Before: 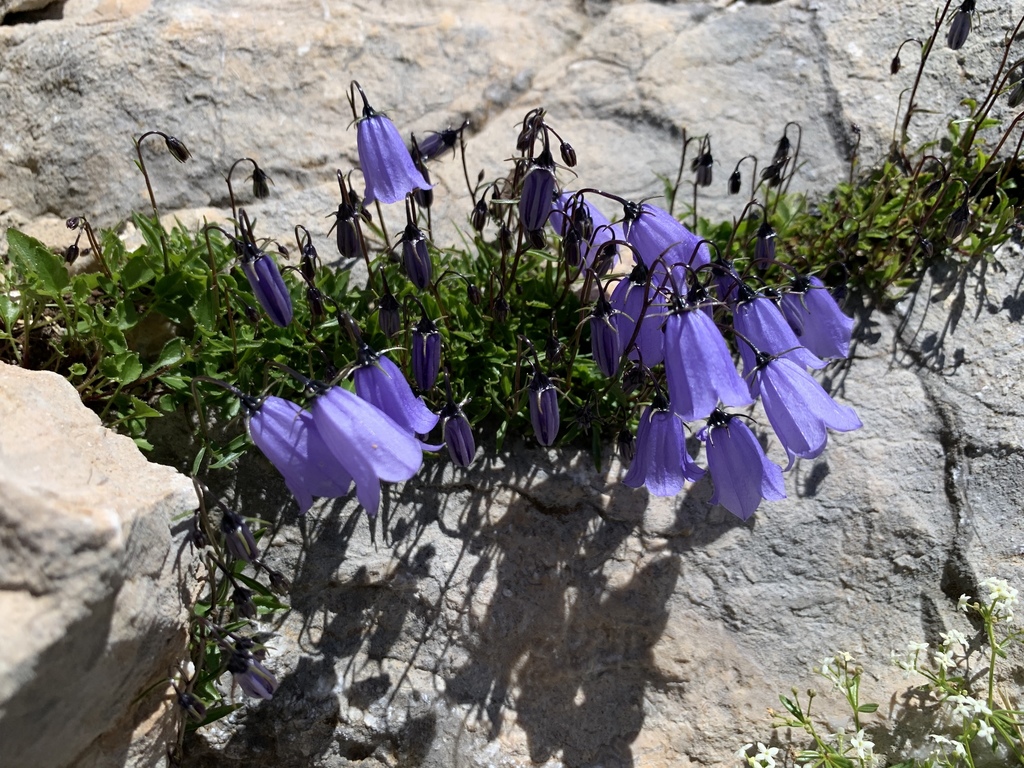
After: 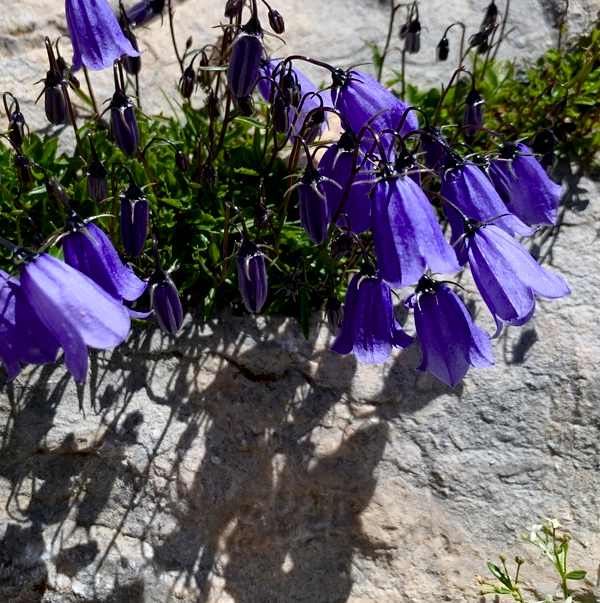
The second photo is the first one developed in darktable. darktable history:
tone equalizer: on, module defaults
local contrast: mode bilateral grid, contrast 21, coarseness 51, detail 132%, midtone range 0.2
color balance rgb: perceptual saturation grading › global saturation 15.747%, perceptual saturation grading › highlights -19.259%, perceptual saturation grading › shadows 20.318%, global vibrance 1.371%, saturation formula JzAzBz (2021)
crop and rotate: left 28.537%, top 17.383%, right 12.798%, bottom 4.025%
